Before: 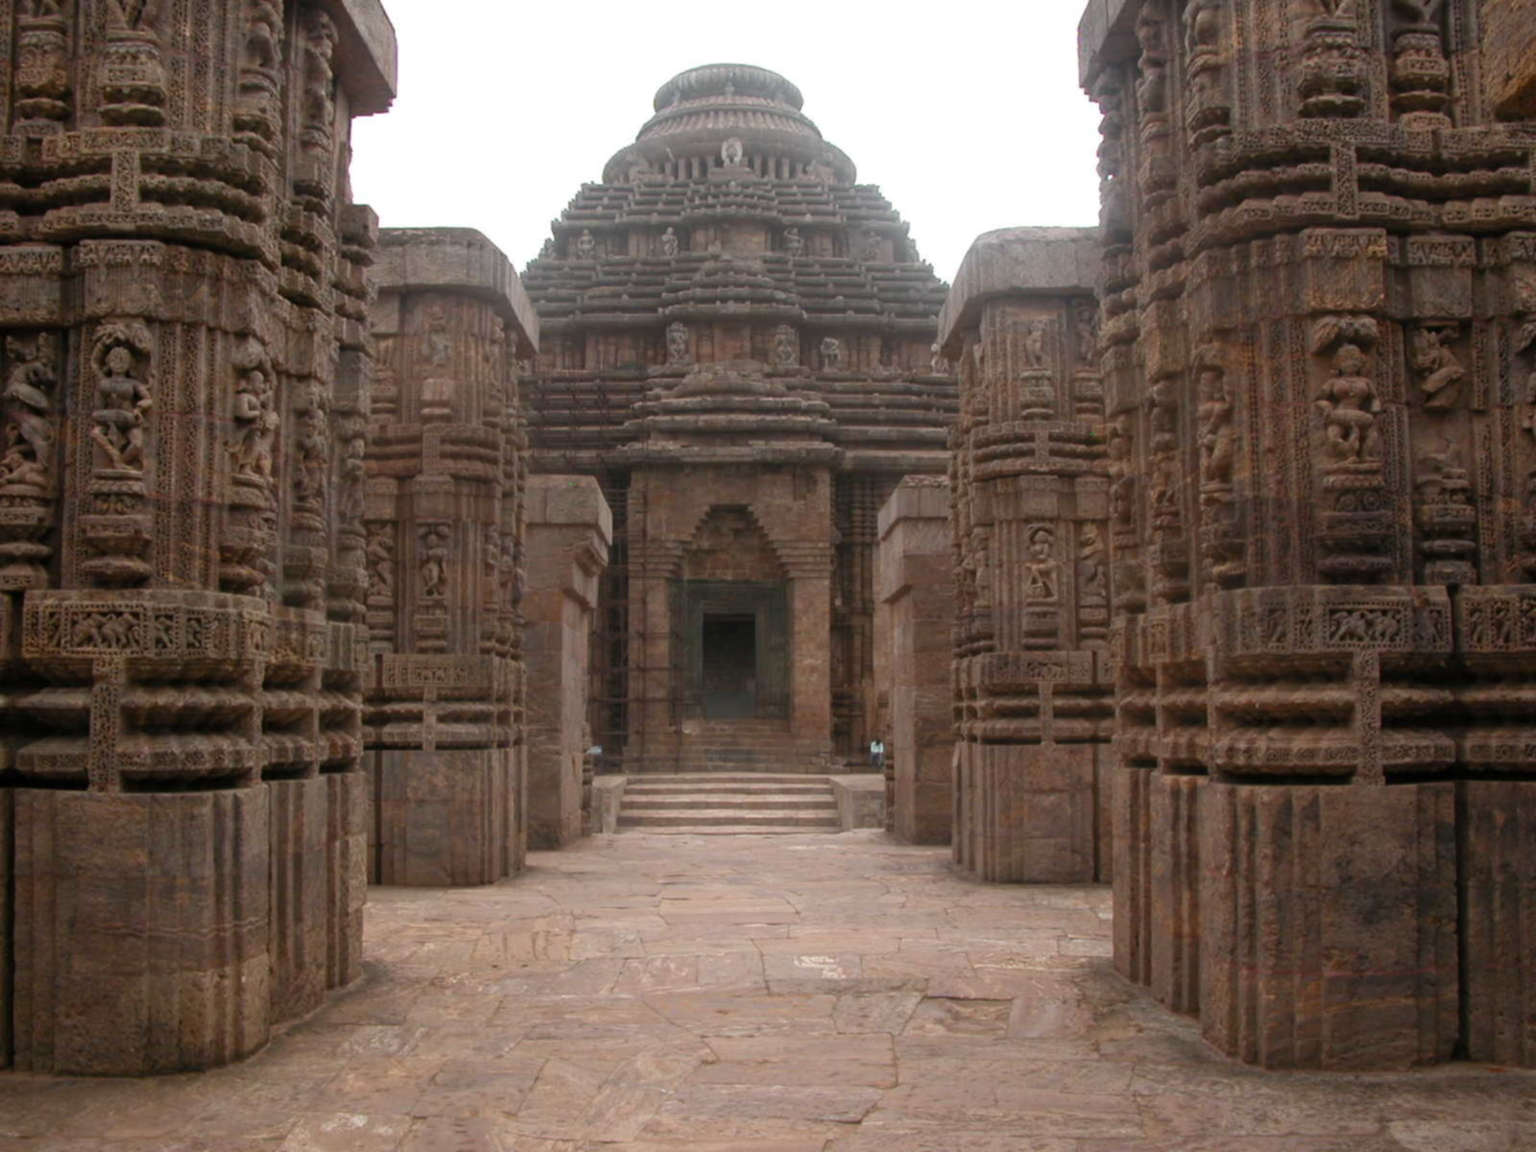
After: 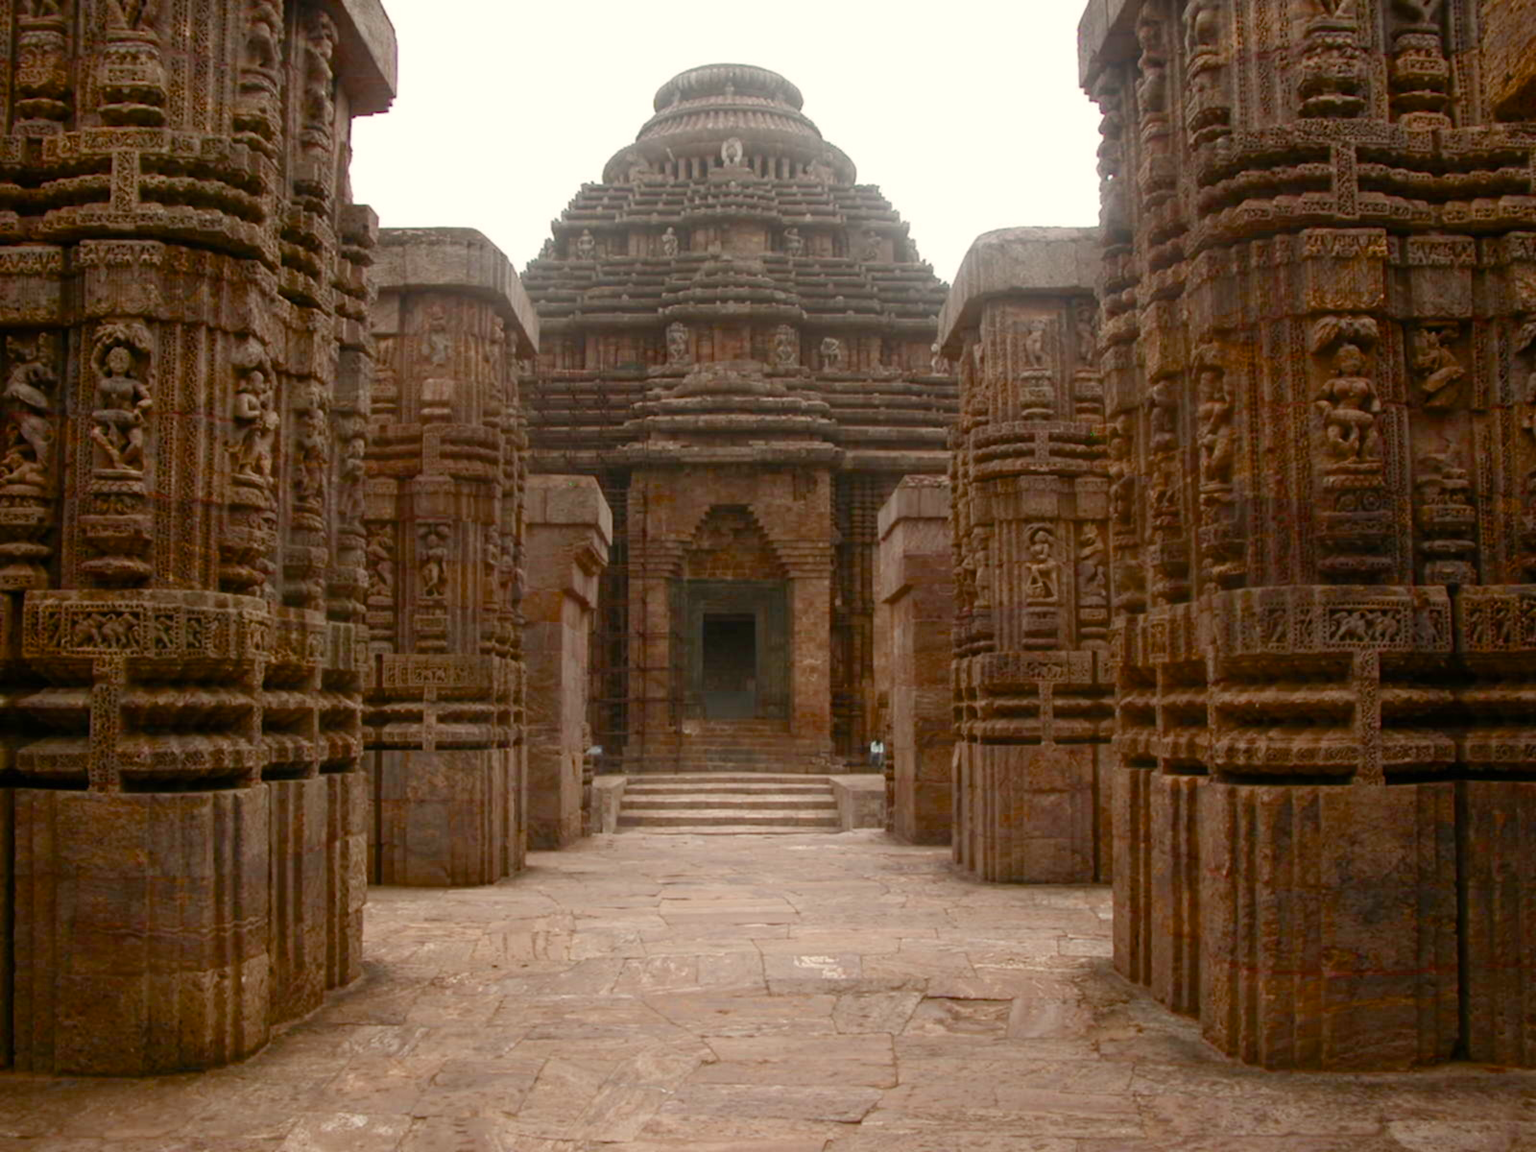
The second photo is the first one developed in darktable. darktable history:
color calibration: x 0.33, y 0.343, temperature 5645.55 K
color balance rgb: perceptual saturation grading › global saturation 20%, perceptual saturation grading › highlights -48.936%, perceptual saturation grading › shadows 25.737%, global vibrance 6.773%, saturation formula JzAzBz (2021)
